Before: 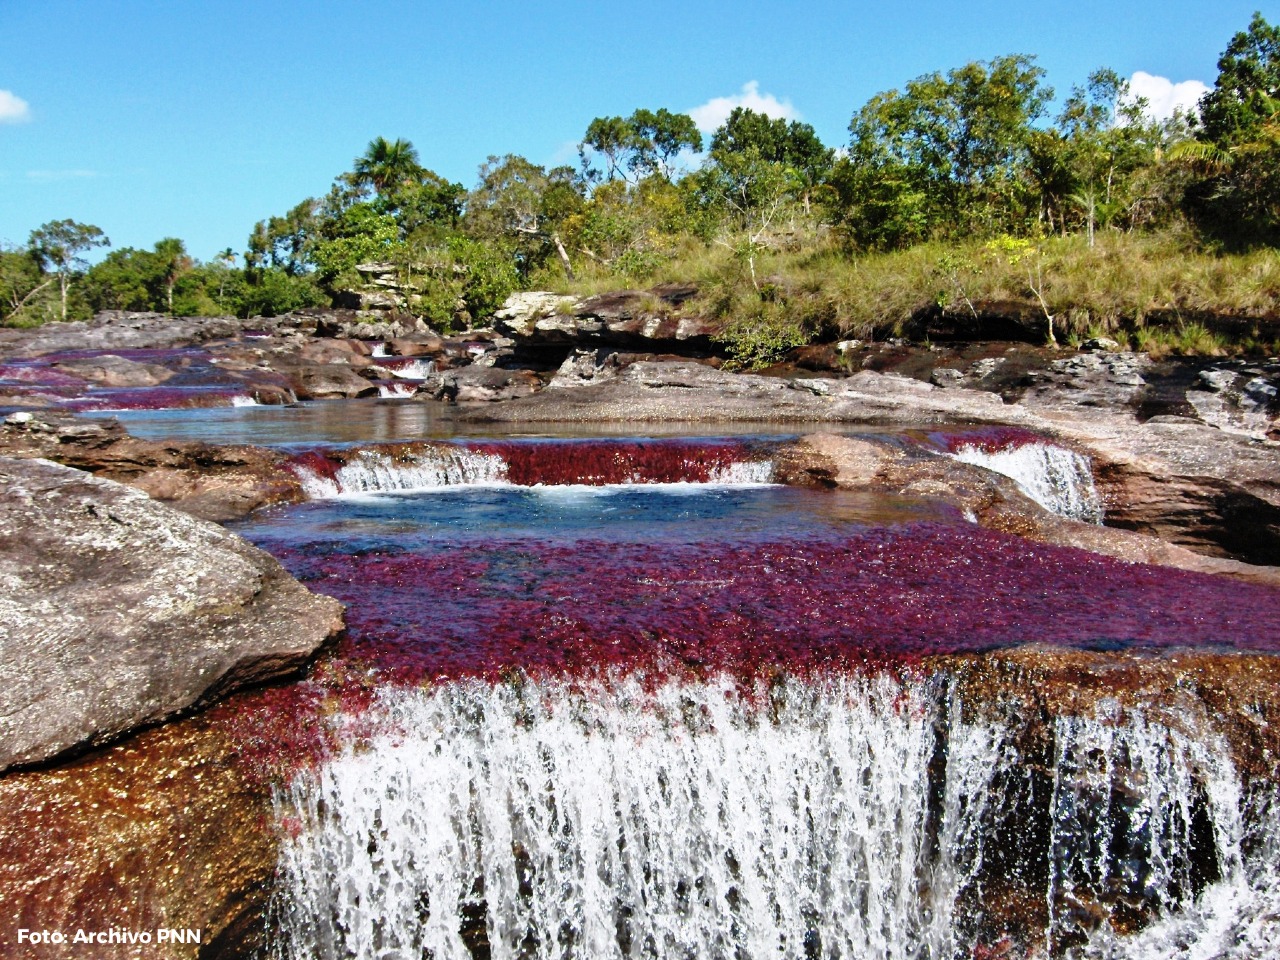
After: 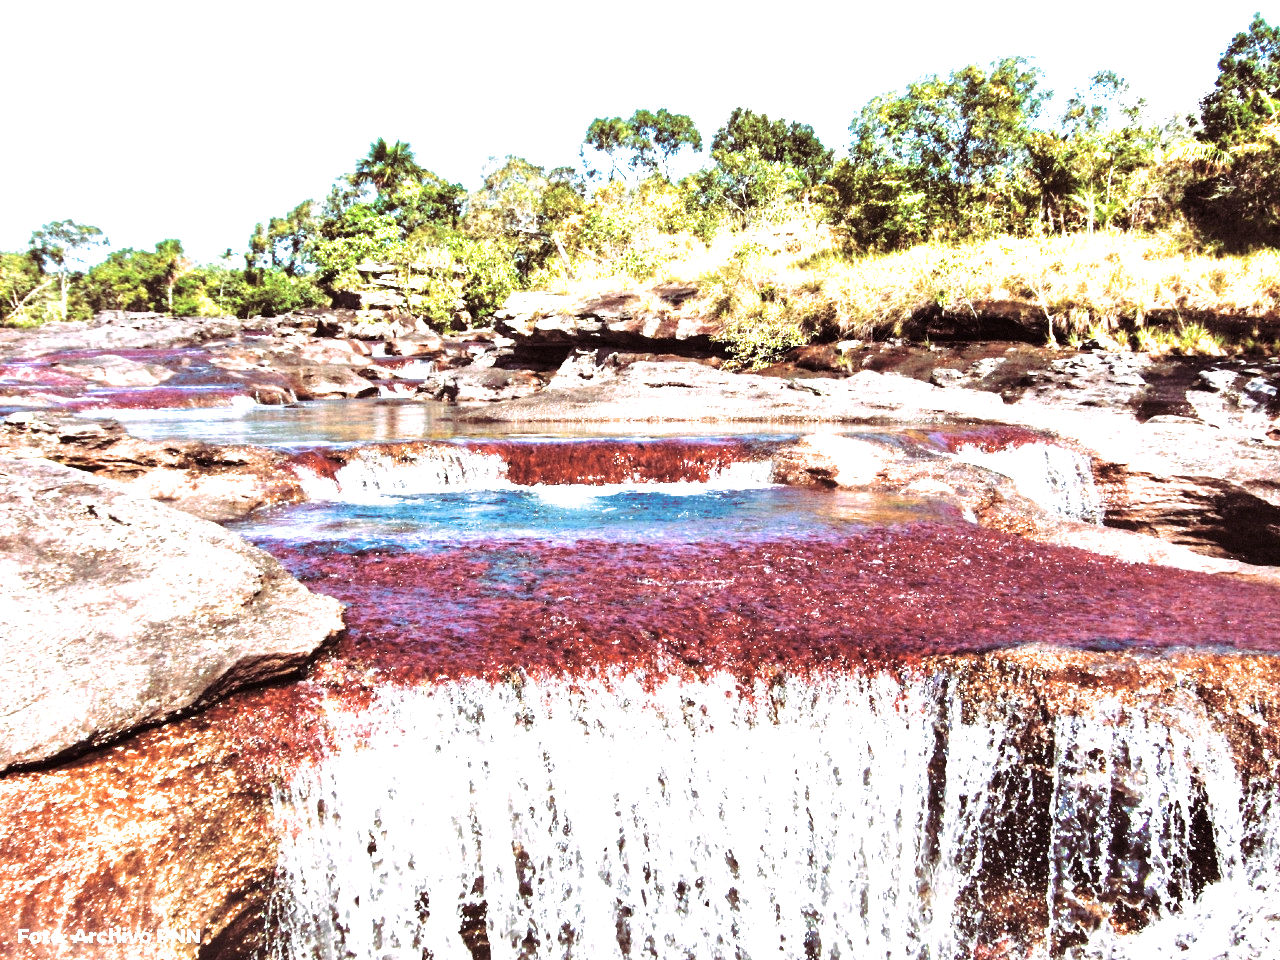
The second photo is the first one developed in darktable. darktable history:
split-toning: highlights › hue 298.8°, highlights › saturation 0.73, compress 41.76%
contrast brightness saturation: contrast -0.02, brightness -0.01, saturation 0.03
color zones: curves: ch0 [(0.018, 0.548) (0.224, 0.64) (0.425, 0.447) (0.675, 0.575) (0.732, 0.579)]; ch1 [(0.066, 0.487) (0.25, 0.5) (0.404, 0.43) (0.75, 0.421) (0.956, 0.421)]; ch2 [(0.044, 0.561) (0.215, 0.465) (0.399, 0.544) (0.465, 0.548) (0.614, 0.447) (0.724, 0.43) (0.882, 0.623) (0.956, 0.632)]
exposure: black level correction 0, exposure 1.625 EV, compensate exposure bias true, compensate highlight preservation false
